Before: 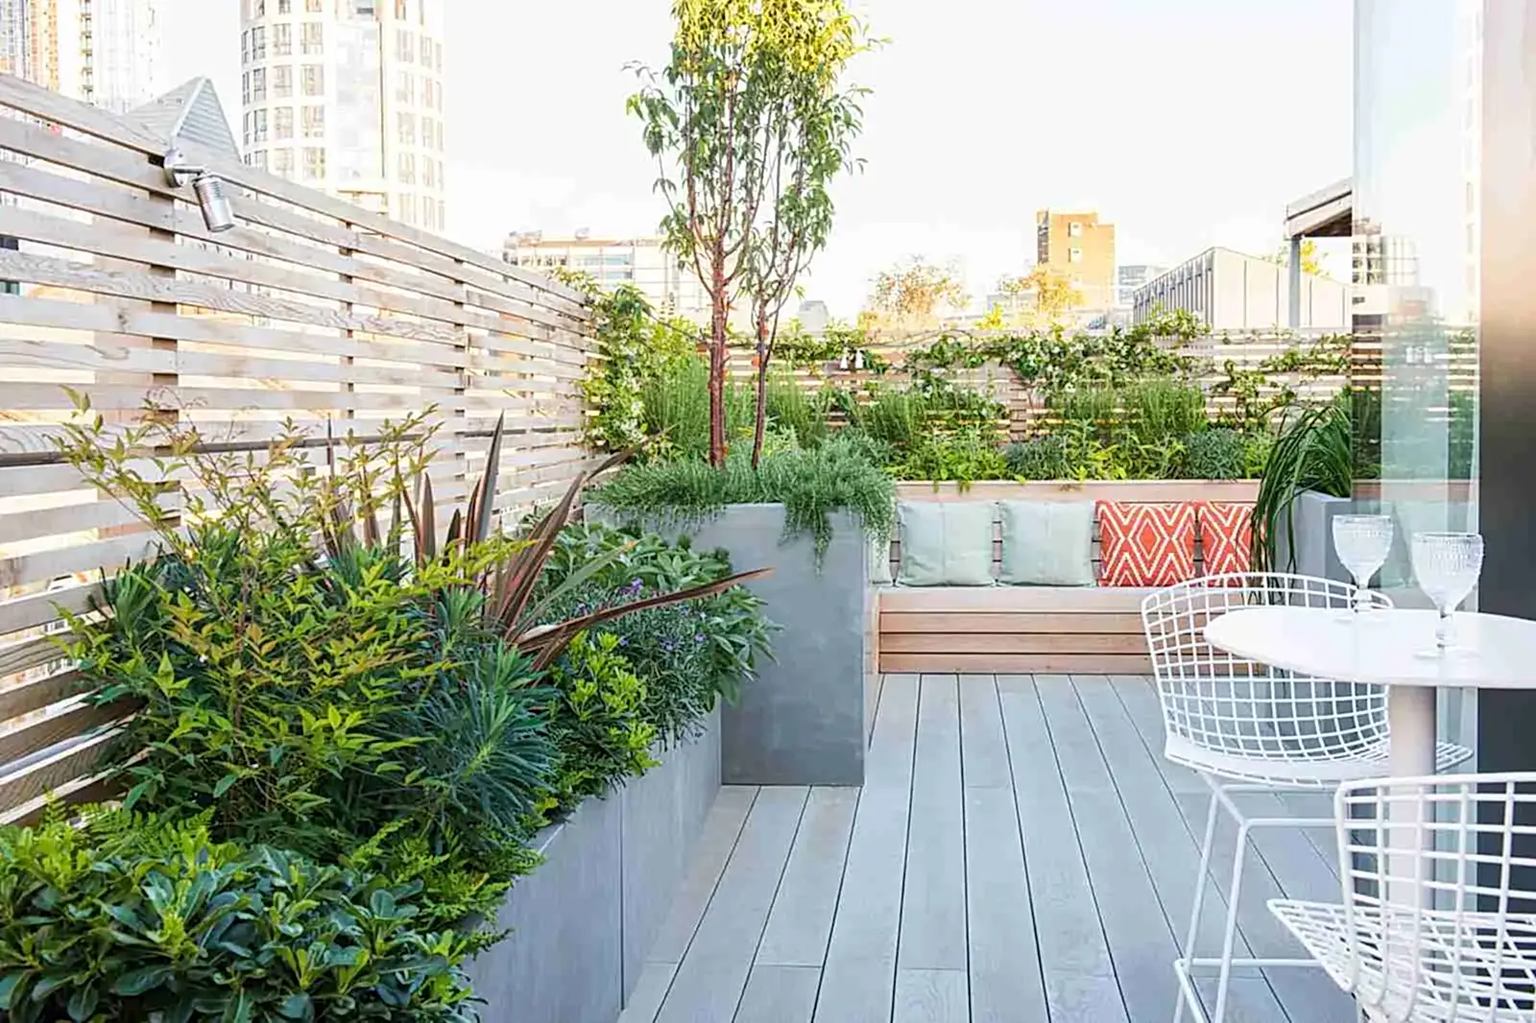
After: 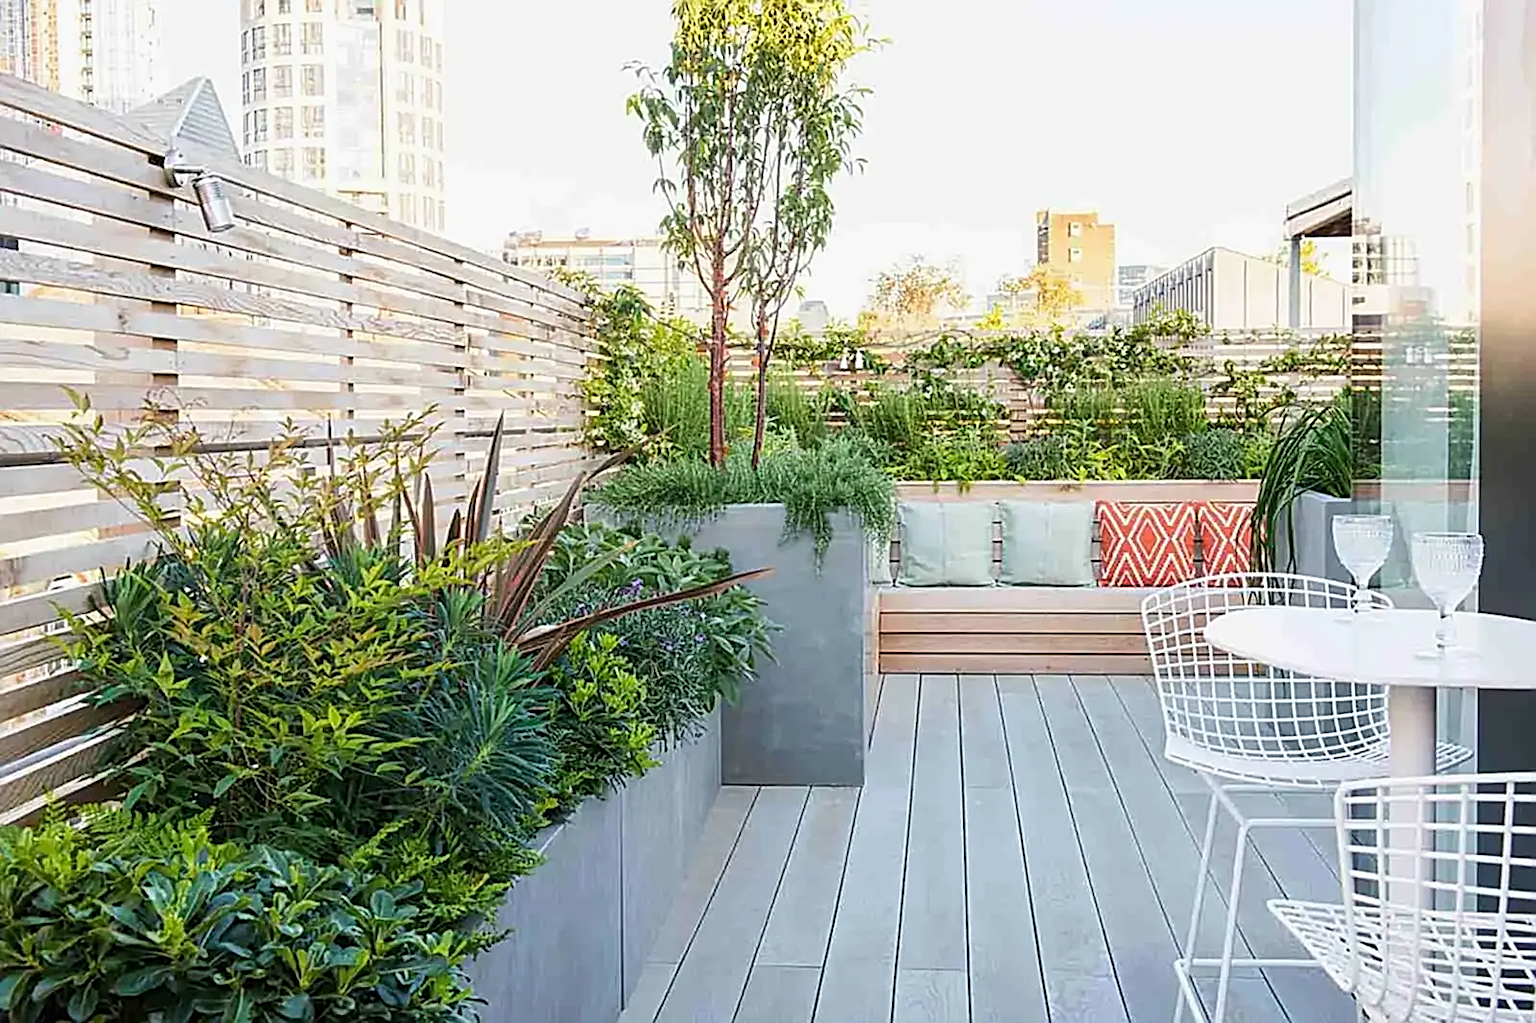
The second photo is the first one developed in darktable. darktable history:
exposure: exposure -0.064 EV, compensate highlight preservation false
sharpen: on, module defaults
